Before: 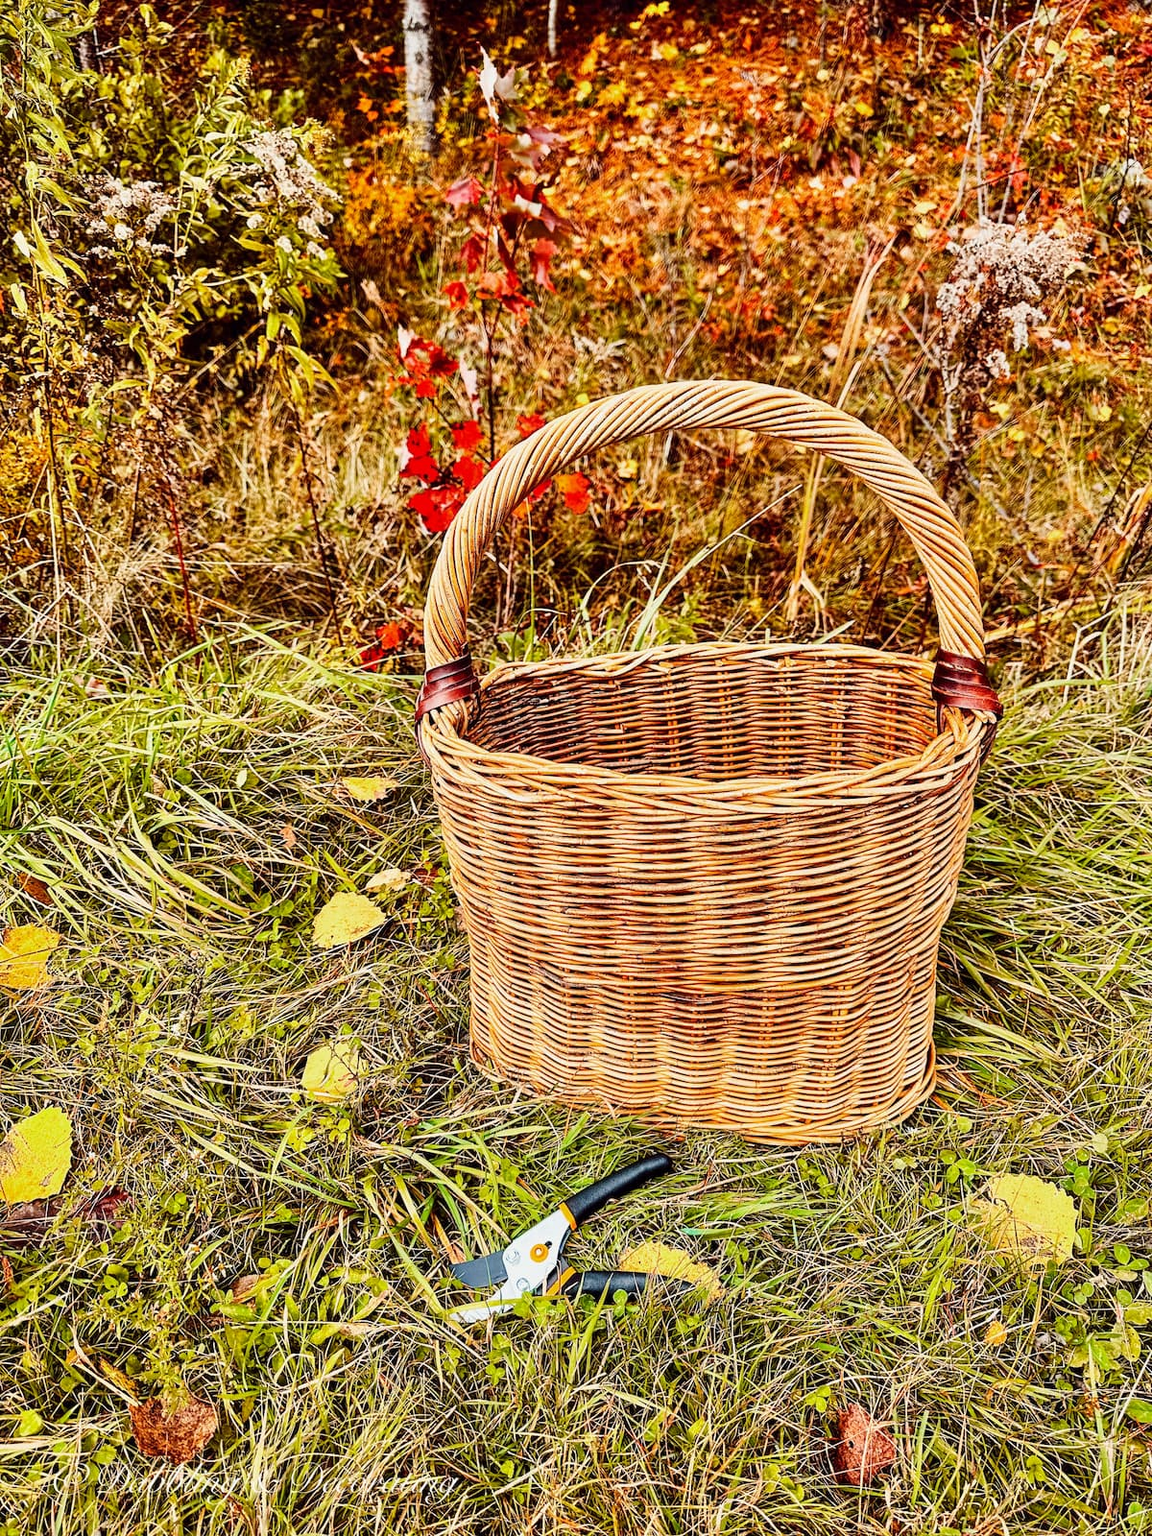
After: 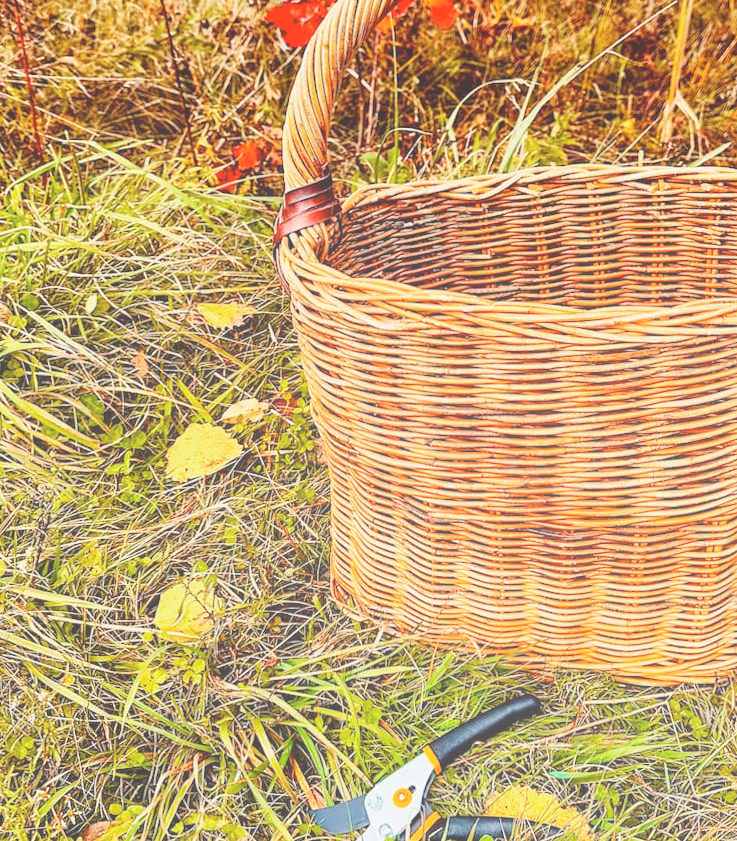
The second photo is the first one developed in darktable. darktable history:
crop: left 13.312%, top 31.28%, right 24.627%, bottom 15.582%
bloom: size 40%
rotate and perspective: rotation 0.174°, lens shift (vertical) 0.013, lens shift (horizontal) 0.019, shear 0.001, automatic cropping original format, crop left 0.007, crop right 0.991, crop top 0.016, crop bottom 0.997
